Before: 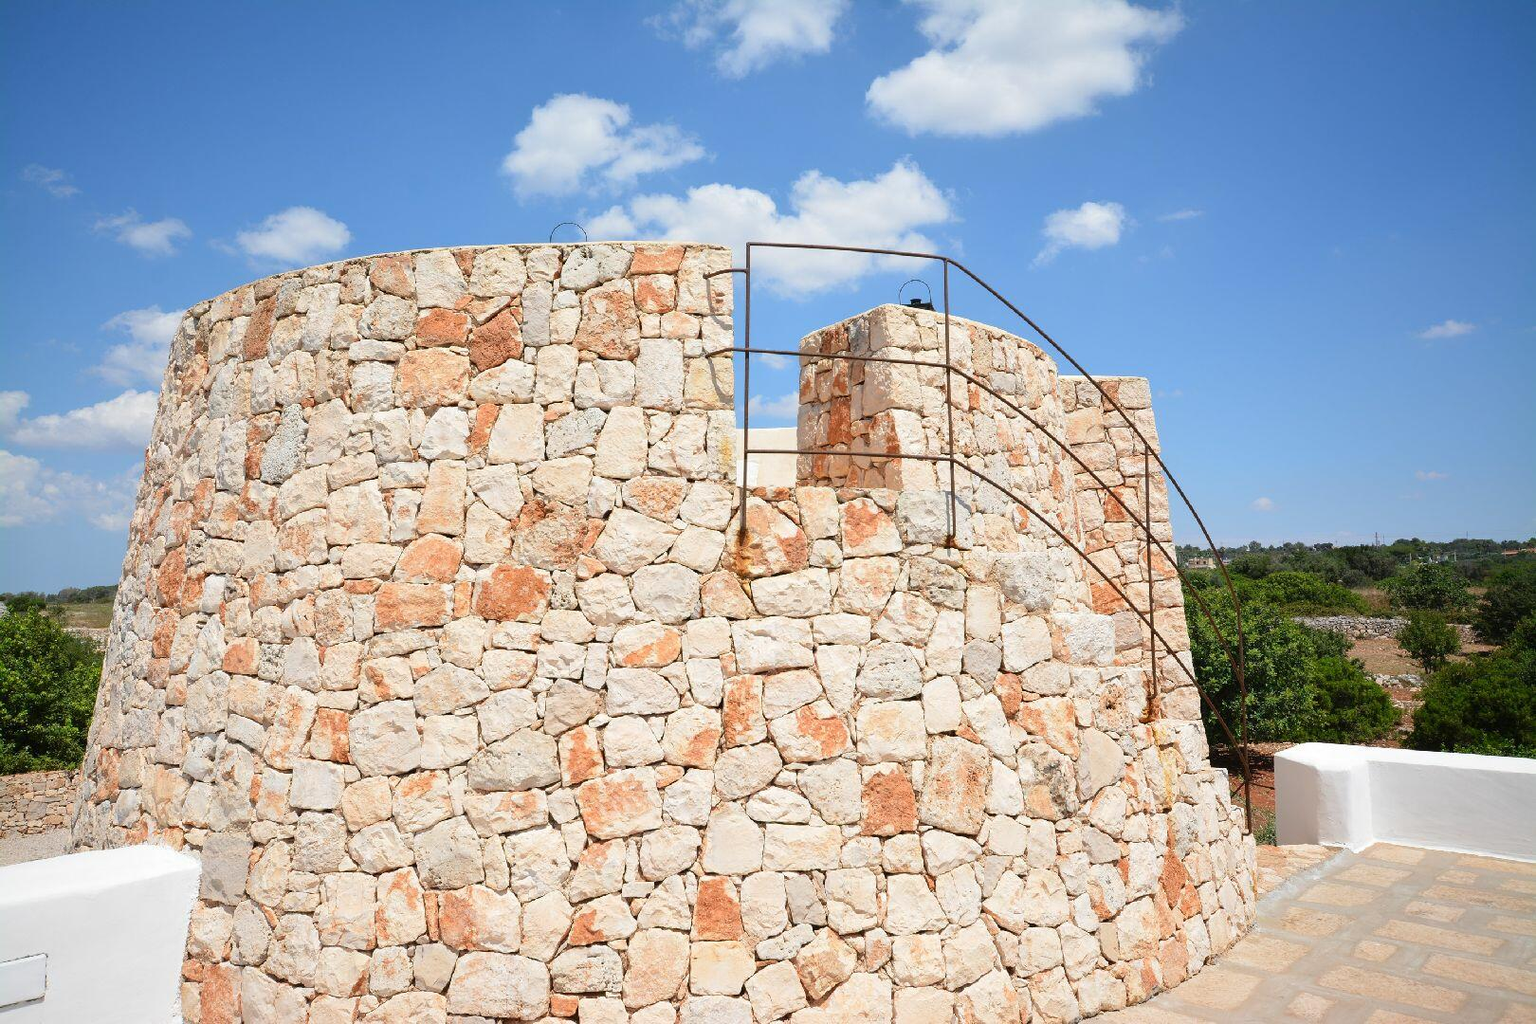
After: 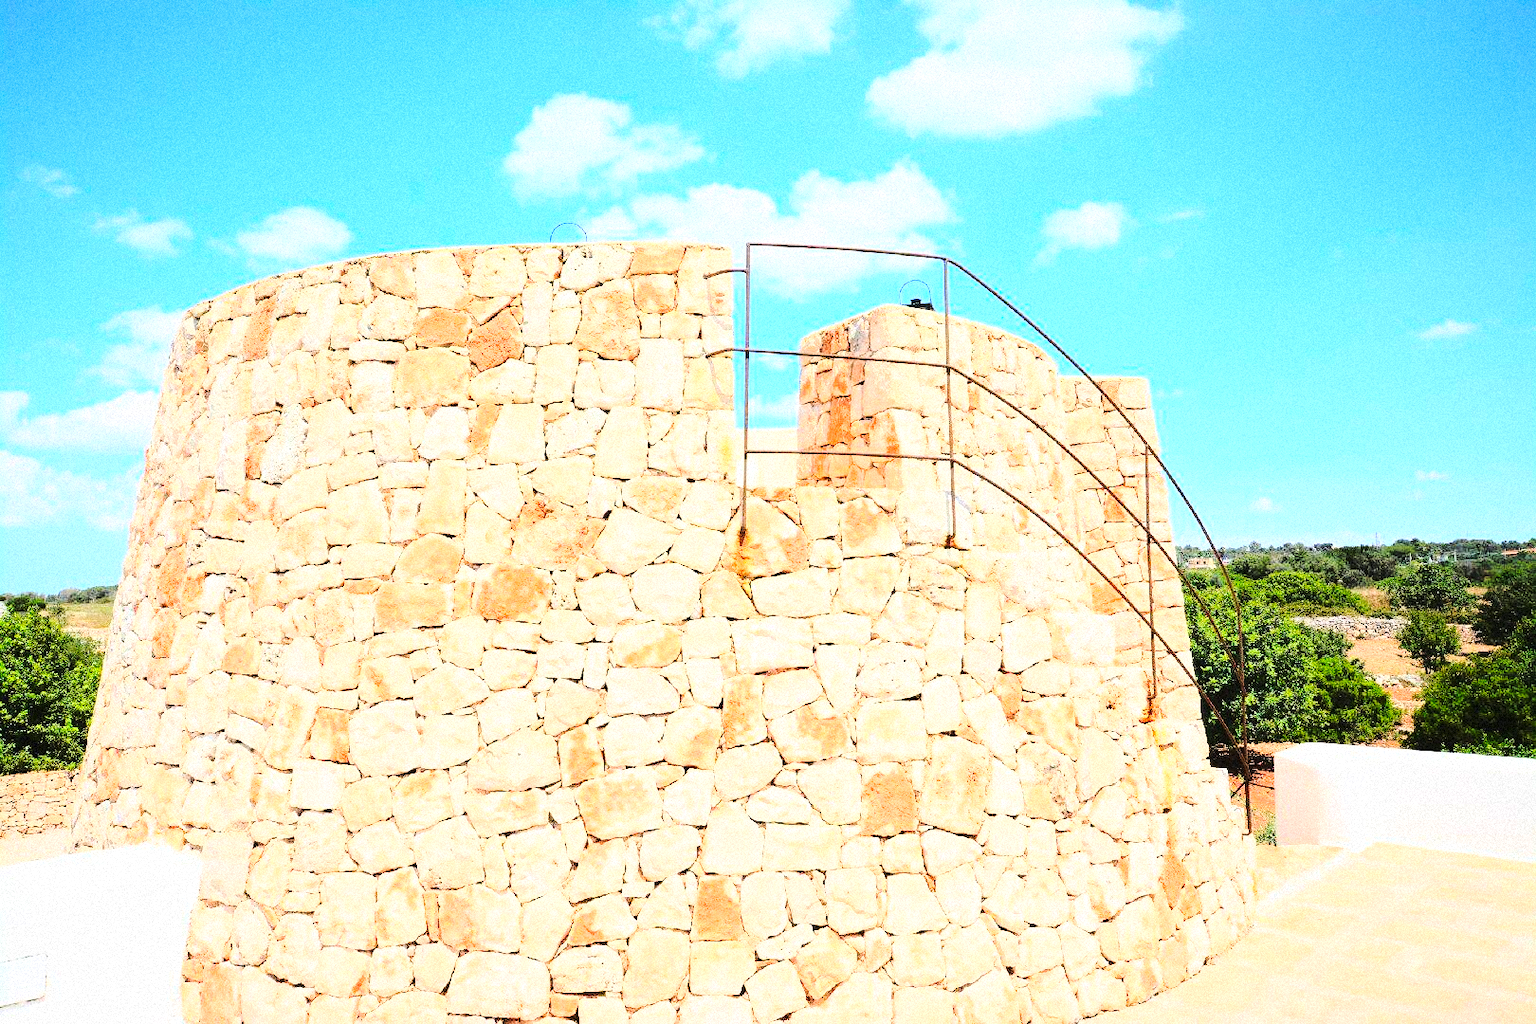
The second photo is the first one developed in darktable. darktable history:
tone curve: curves: ch0 [(0, 0) (0.003, 0.006) (0.011, 0.01) (0.025, 0.017) (0.044, 0.029) (0.069, 0.043) (0.1, 0.064) (0.136, 0.091) (0.177, 0.128) (0.224, 0.162) (0.277, 0.206) (0.335, 0.258) (0.399, 0.324) (0.468, 0.404) (0.543, 0.499) (0.623, 0.595) (0.709, 0.693) (0.801, 0.786) (0.898, 0.883) (1, 1)], preserve colors none
exposure: black level correction 0, exposure 0.5 EV, compensate exposure bias true, compensate highlight preservation false
base curve: curves: ch0 [(0, 0) (0.032, 0.037) (0.105, 0.228) (0.435, 0.76) (0.856, 0.983) (1, 1)]
grain: mid-tones bias 0%
contrast brightness saturation: contrast 0.2, brightness 0.16, saturation 0.22
